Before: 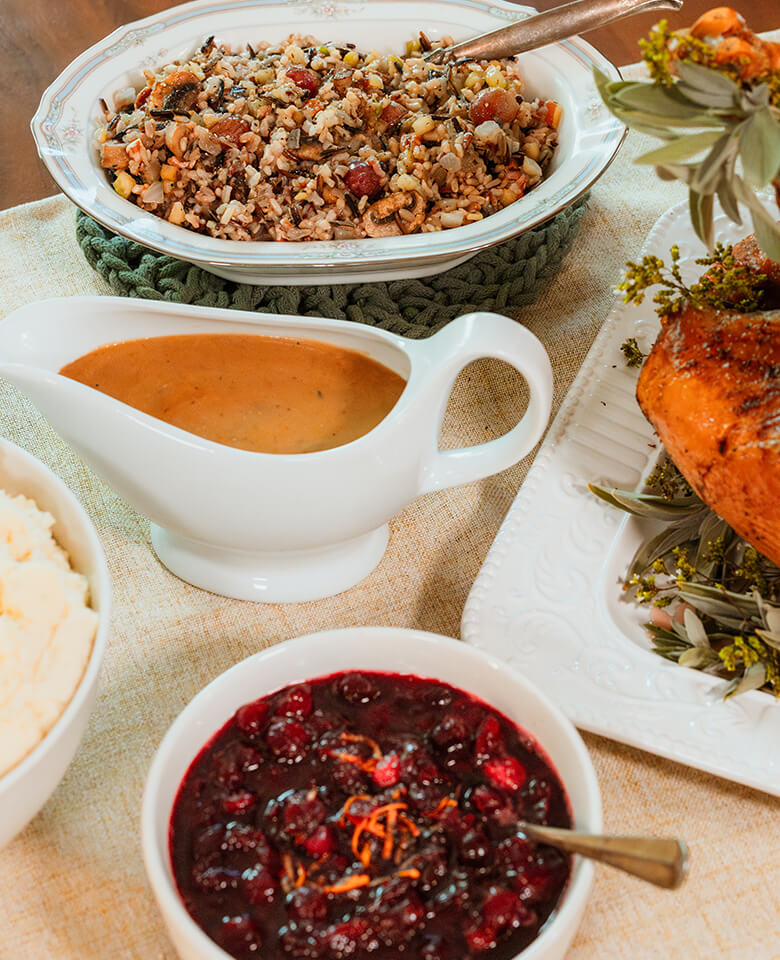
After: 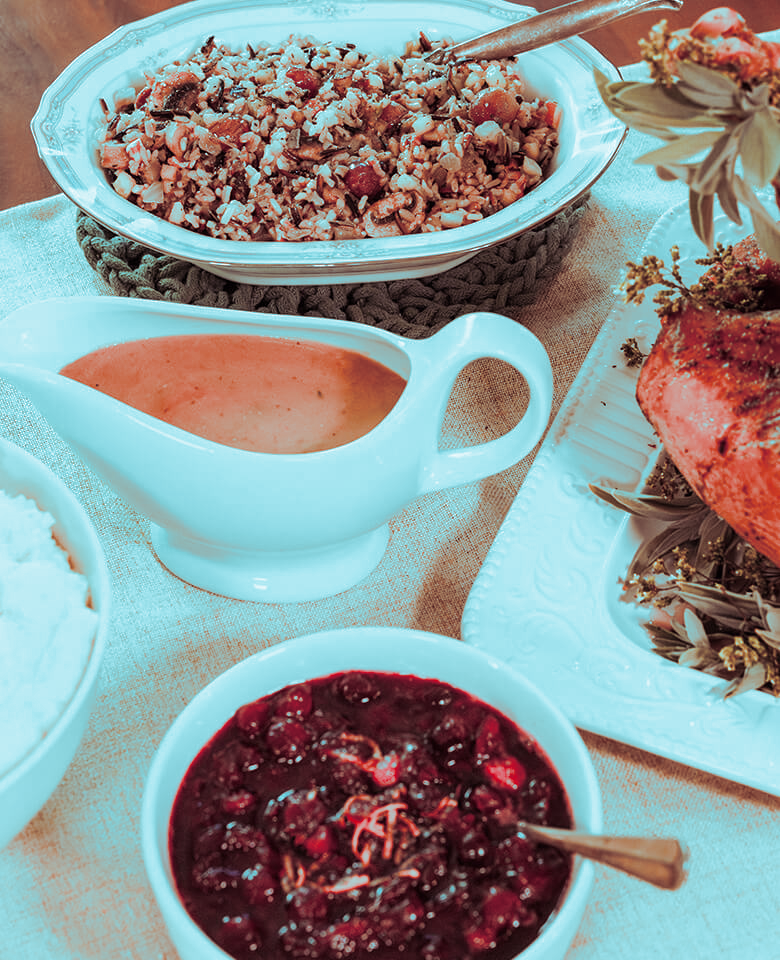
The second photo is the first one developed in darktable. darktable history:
split-toning: shadows › hue 327.6°, highlights › hue 198°, highlights › saturation 0.55, balance -21.25, compress 0%
color zones: curves: ch0 [(0, 0.473) (0.001, 0.473) (0.226, 0.548) (0.4, 0.589) (0.525, 0.54) (0.728, 0.403) (0.999, 0.473) (1, 0.473)]; ch1 [(0, 0.619) (0.001, 0.619) (0.234, 0.388) (0.4, 0.372) (0.528, 0.422) (0.732, 0.53) (0.999, 0.619) (1, 0.619)]; ch2 [(0, 0.547) (0.001, 0.547) (0.226, 0.45) (0.4, 0.525) (0.525, 0.585) (0.8, 0.511) (0.999, 0.547) (1, 0.547)]
